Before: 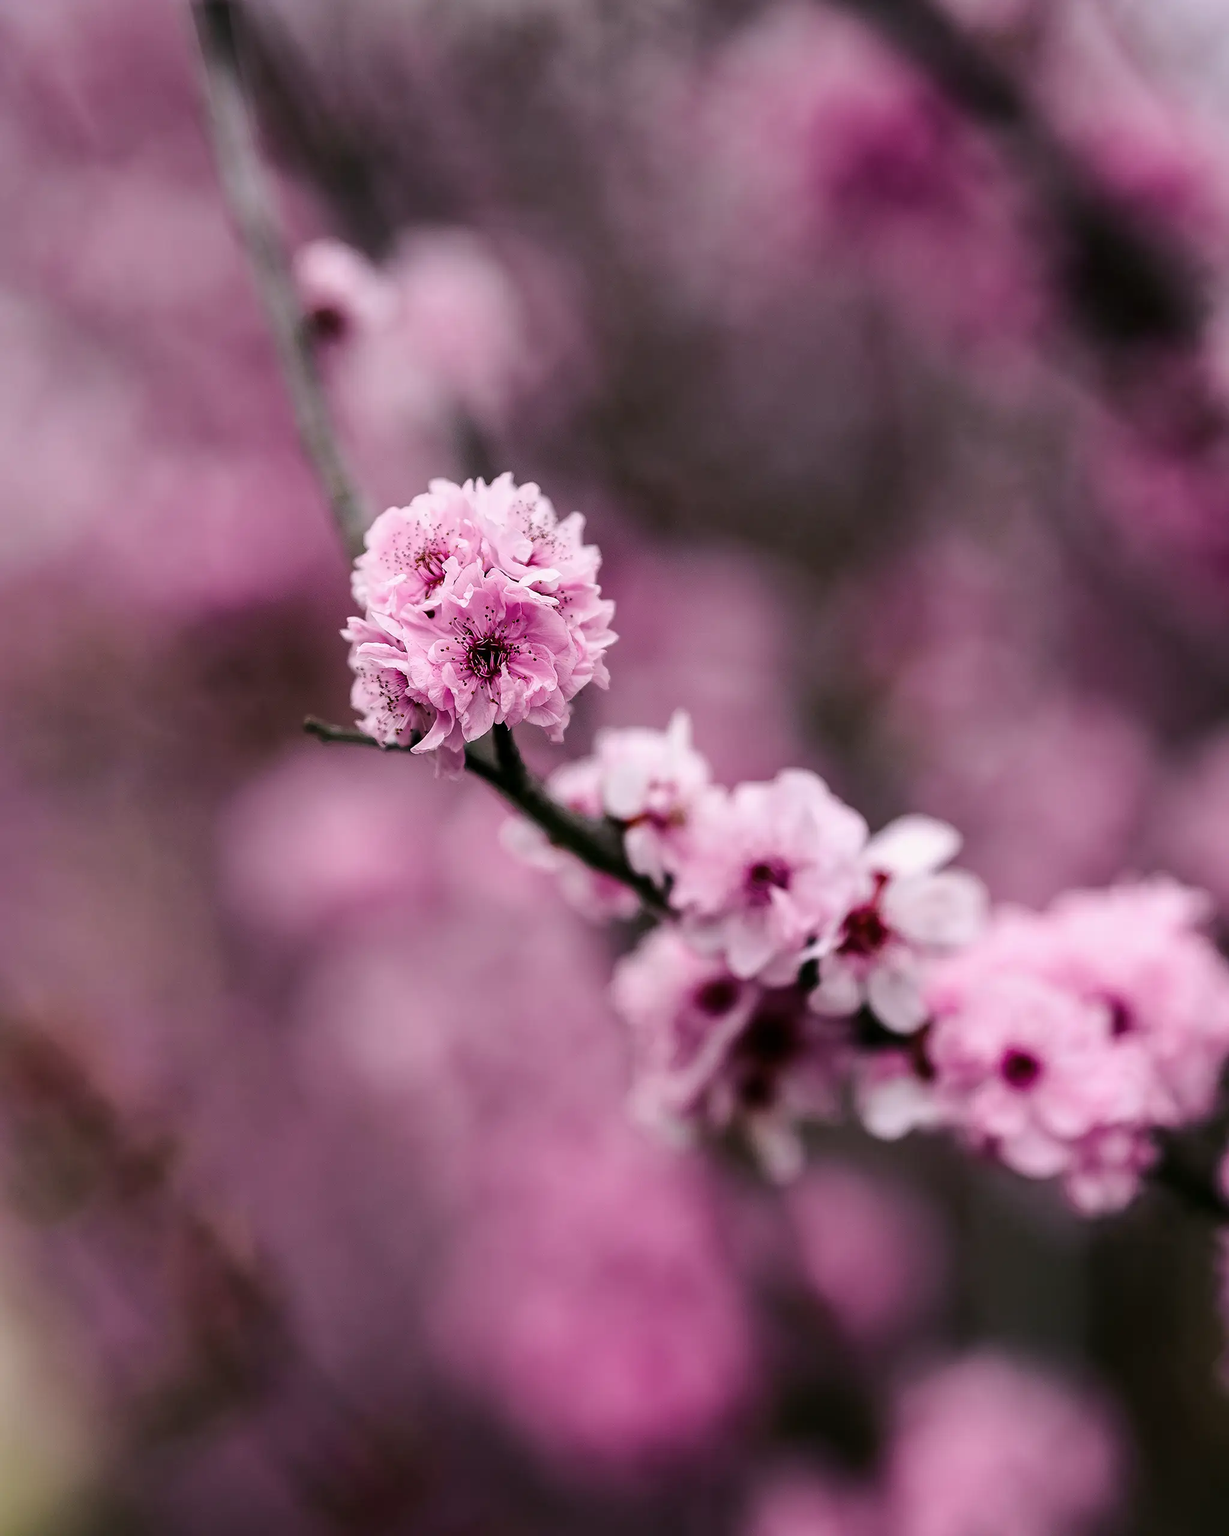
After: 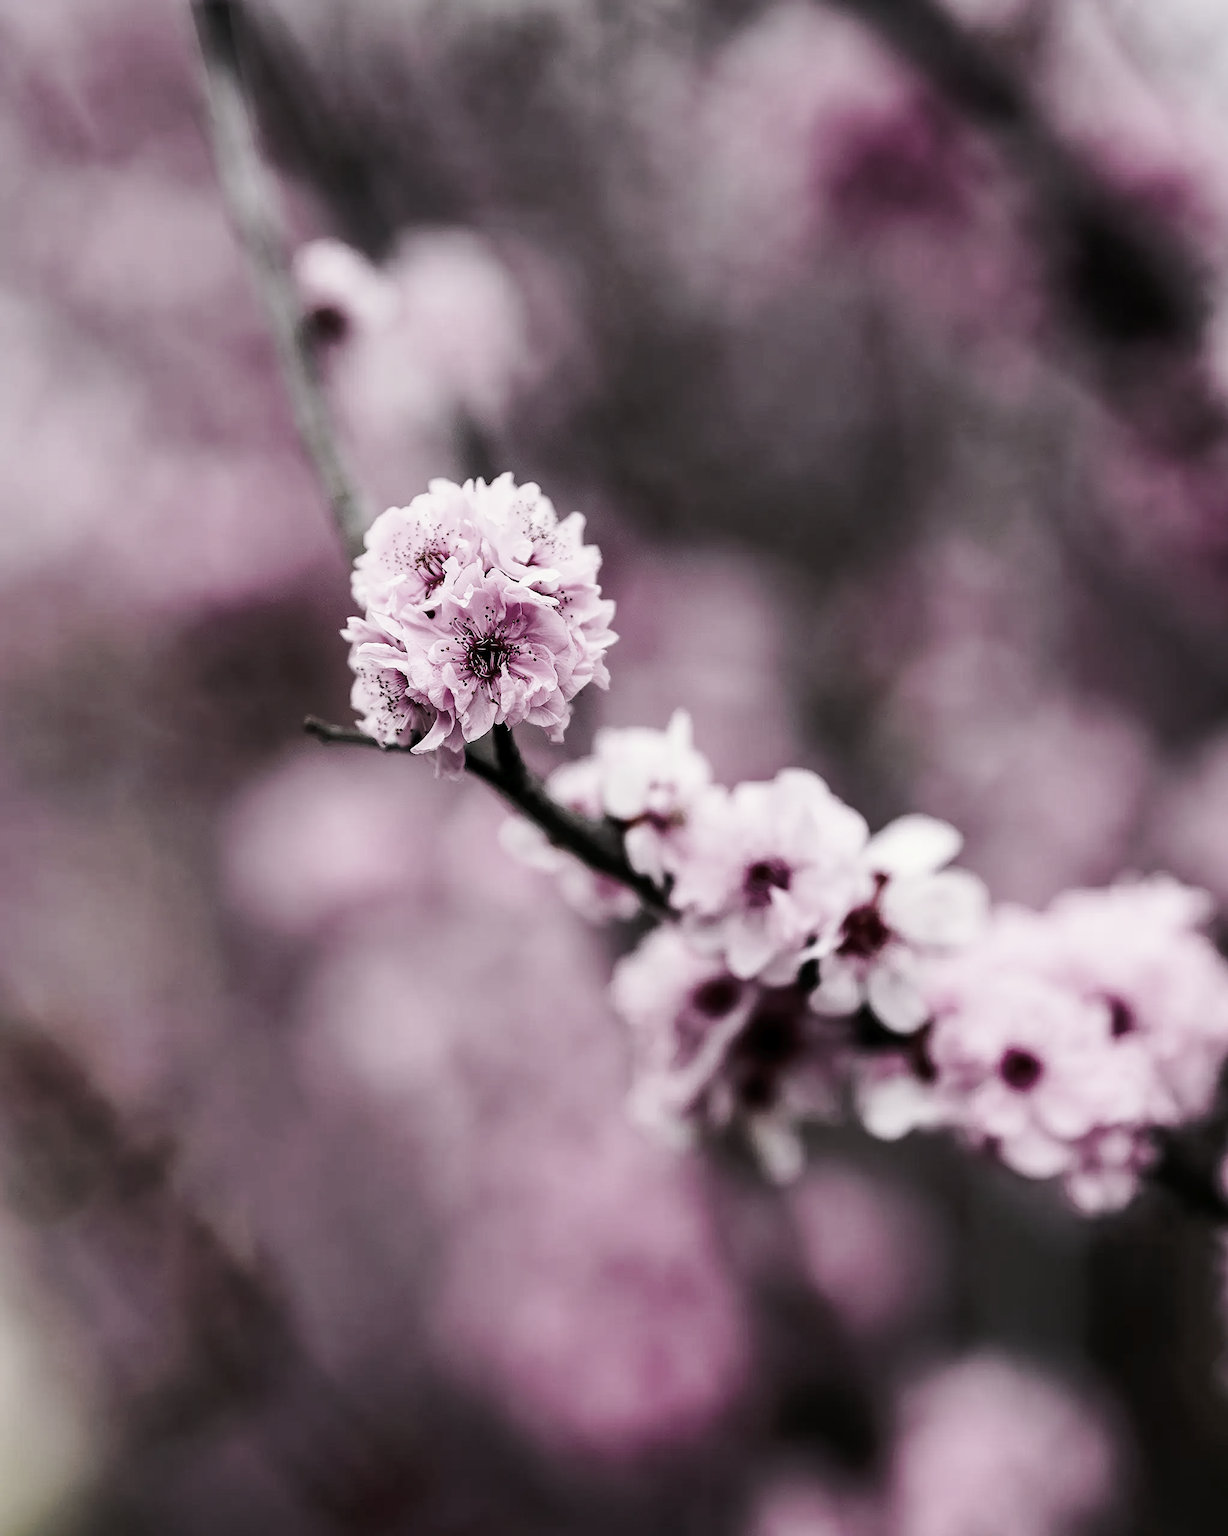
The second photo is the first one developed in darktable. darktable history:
tone curve: curves: ch0 [(0, 0) (0.003, 0.01) (0.011, 0.015) (0.025, 0.023) (0.044, 0.038) (0.069, 0.058) (0.1, 0.093) (0.136, 0.134) (0.177, 0.176) (0.224, 0.221) (0.277, 0.282) (0.335, 0.36) (0.399, 0.438) (0.468, 0.54) (0.543, 0.632) (0.623, 0.724) (0.709, 0.814) (0.801, 0.885) (0.898, 0.947) (1, 1)], preserve colors none
color look up table: target L [96.74, 88.93, 90.48, 81.01, 79.13, 77.76, 61.58, 69.91, 53.91, 45.91, 38.77, 22.47, 11.35, 200.5, 83.7, 83.14, 77.51, 74.64, 48.5, 34.71, 49.43, 33.65, 44.71, 32.96, 20.61, 17.72, 12.96, 93.96, 80.17, 75.29, 67.77, 36.77, 49.63, 50.04, 47.13, 37.53, 44.65, 37.21, 24.06, 17.36, 4.691, 6.867, 92.68, 76.25, 73.52, 69.1, 51.96, 35.3, 17.72], target a [-10.61, -15.09, -7.705, -28.74, -17.4, -22.46, -37.91, -11.75, -5.889, -8.351, -21.18, -13.95, 0.032, 0, -9.774, 0.697, 2.706, 12.81, 20.18, 39.73, 11.11, 39.83, 1.988, 17.15, 34.12, 11.5, 21.54, -0.738, 10.41, 1.613, 19.9, 44.46, -7.393, 26.75, 18.75, 32.91, 4.575, 8.963, 36.1, 27.23, 13.95, 7.373, -13.29, -31.2, -14.65, -2.448, -5.483, -13.31, -4.743], target b [21.49, 22.44, 5.646, 5.96, 9.67, 37.87, 28.91, 2.846, 9.766, 22.36, 13.35, 15.44, 3.821, 0, 45.75, 16.02, 23.09, 3.243, 27.89, 11.27, 19.94, -2.408, 1.271, 8.333, 19.38, 8.072, -1.282, -0.235, -8.238, -13.39, -18.27, -26.99, -28.2, -30.12, -4.141, -15.74, -15.86, -37.38, -37.86, -14.46, -29.05, -8.045, -3.499, -14.93, -17.07, -4.301, -15.66, -3.251, -12.15], num patches 49
